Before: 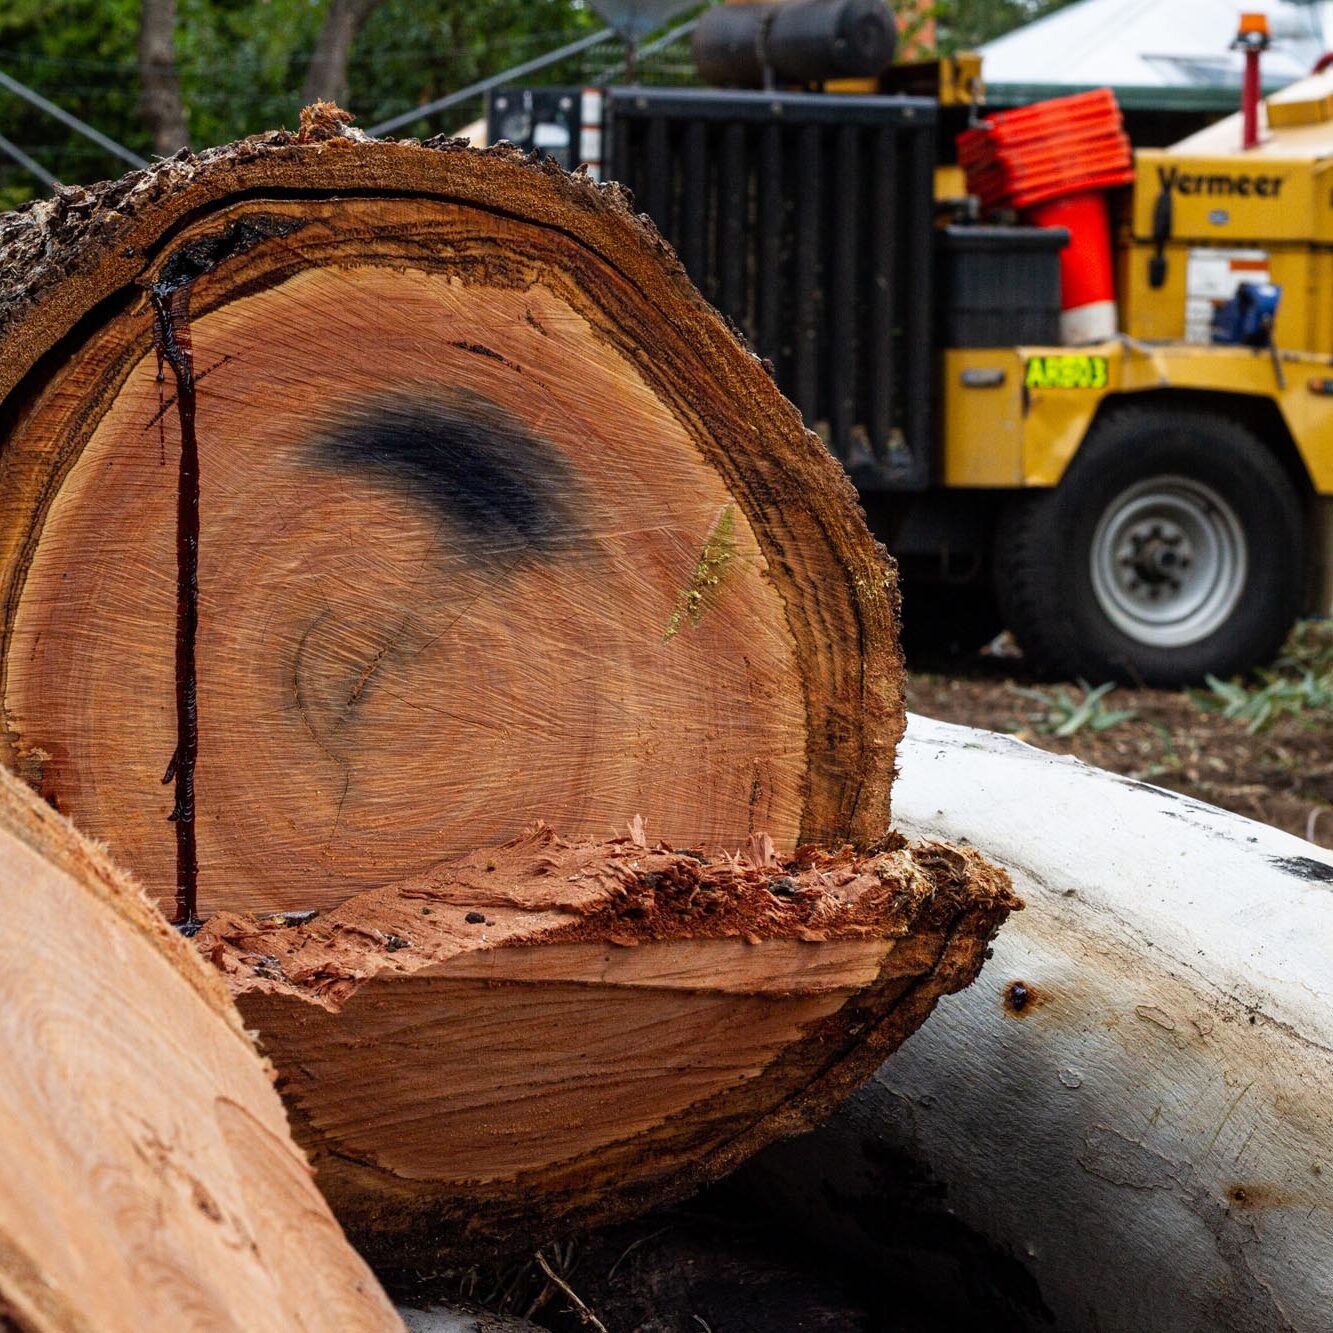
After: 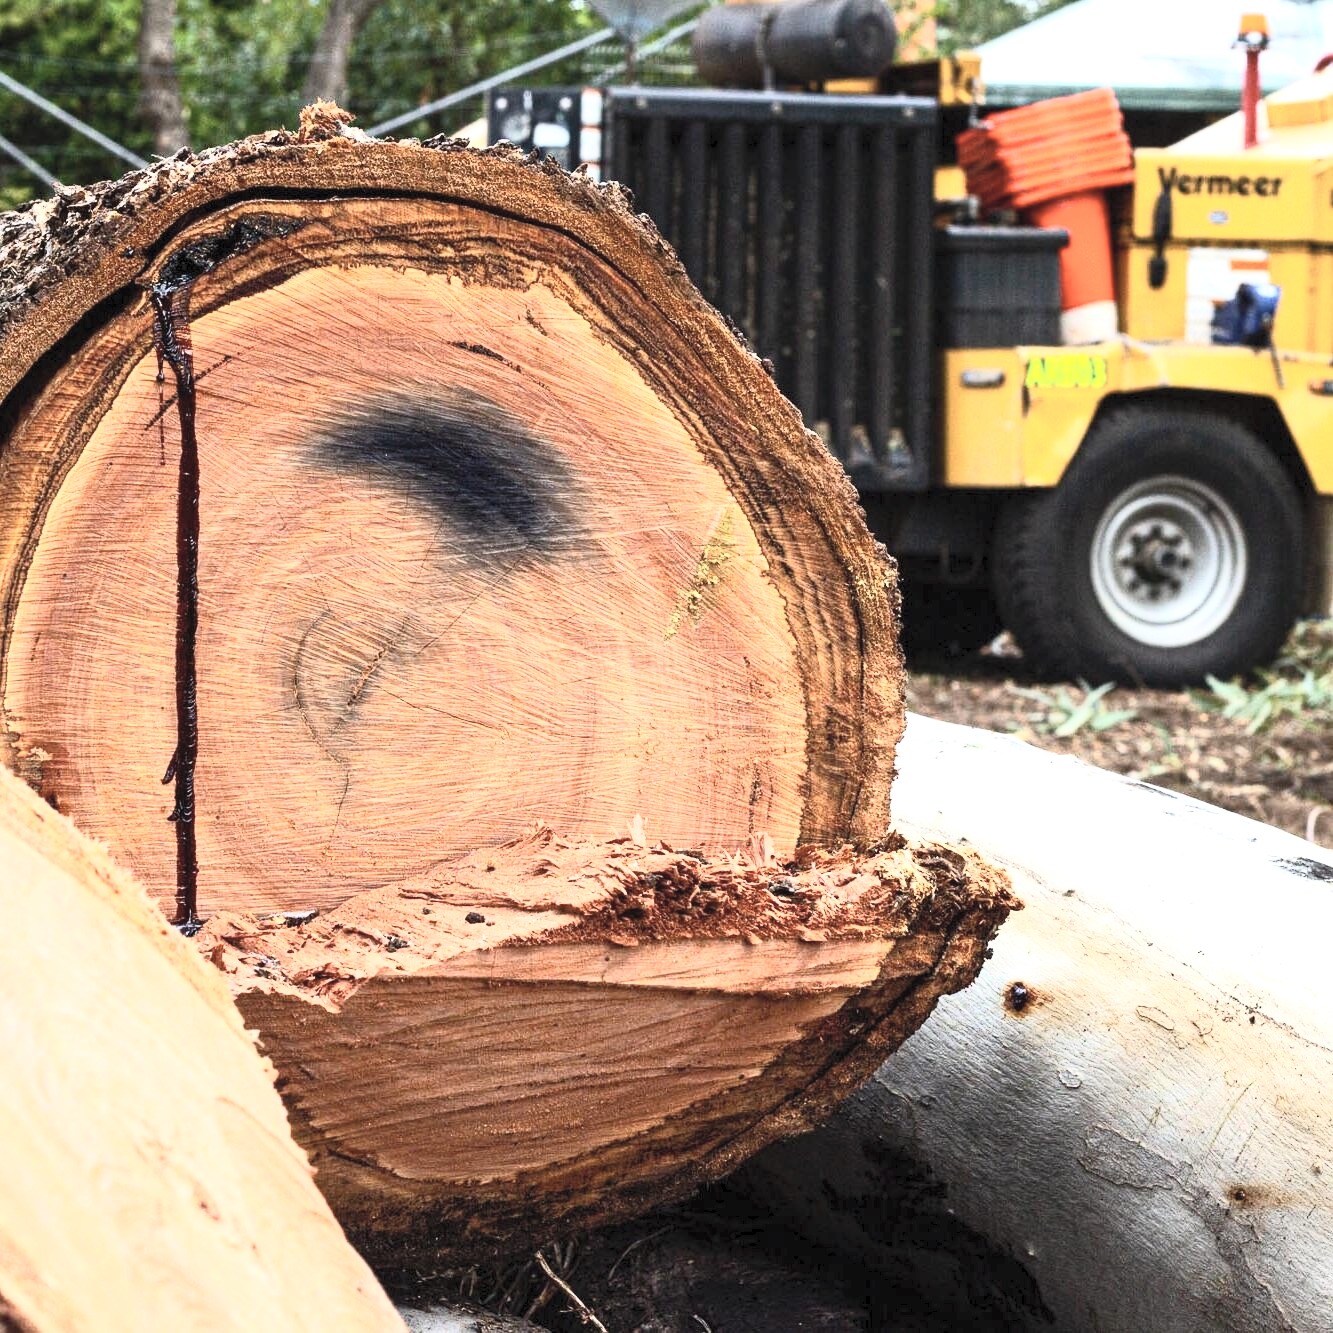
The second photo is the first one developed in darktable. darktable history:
contrast brightness saturation: contrast 0.423, brightness 0.549, saturation -0.181
exposure: exposure 0.691 EV, compensate exposure bias true, compensate highlight preservation false
